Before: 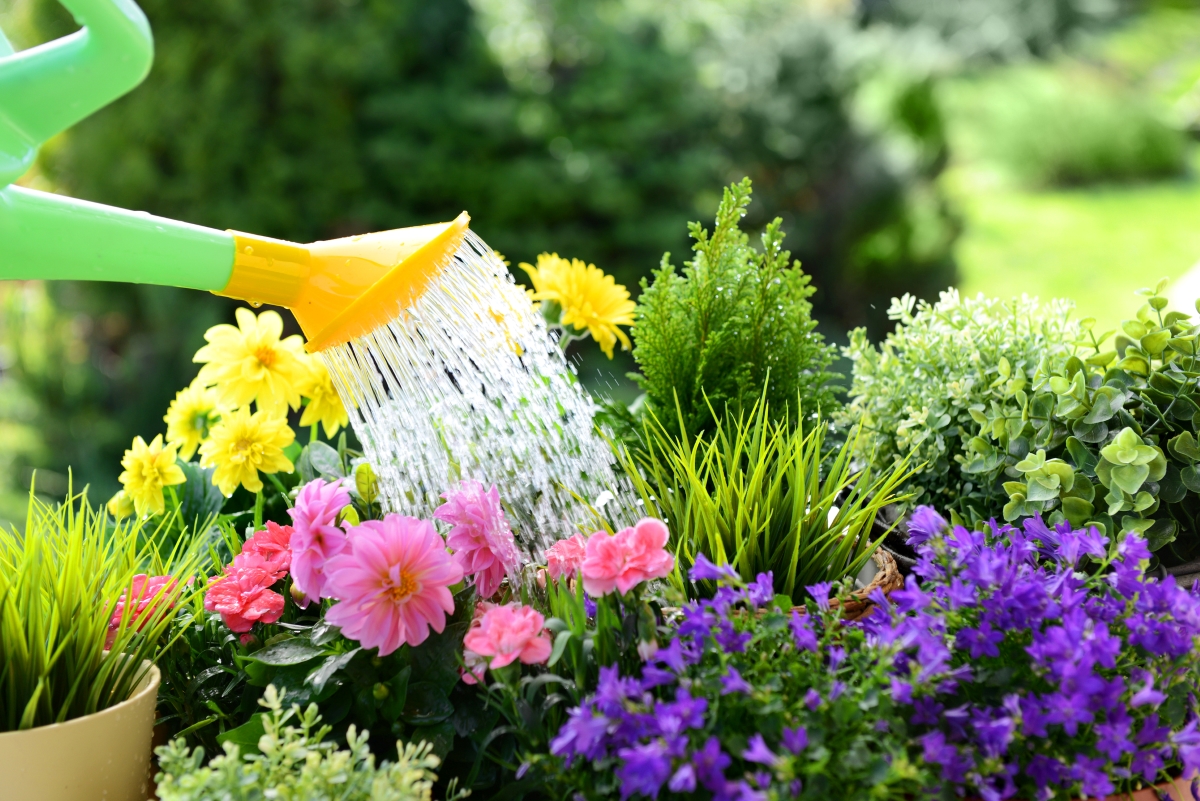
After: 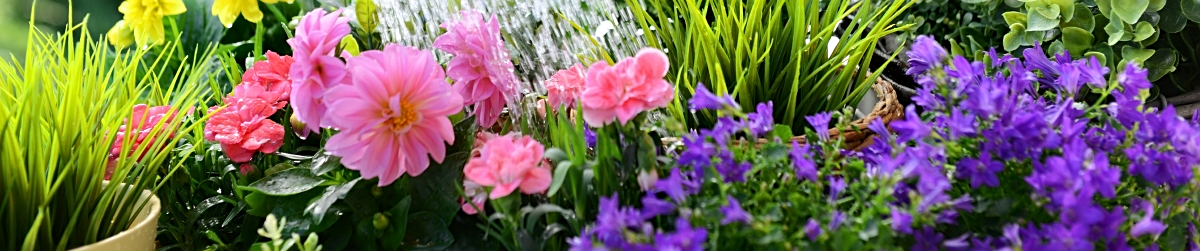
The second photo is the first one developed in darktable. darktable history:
crop and rotate: top 58.696%, bottom 9.899%
sharpen: radius 2.124, amount 0.386, threshold 0.2
exposure: compensate exposure bias true, compensate highlight preservation false
